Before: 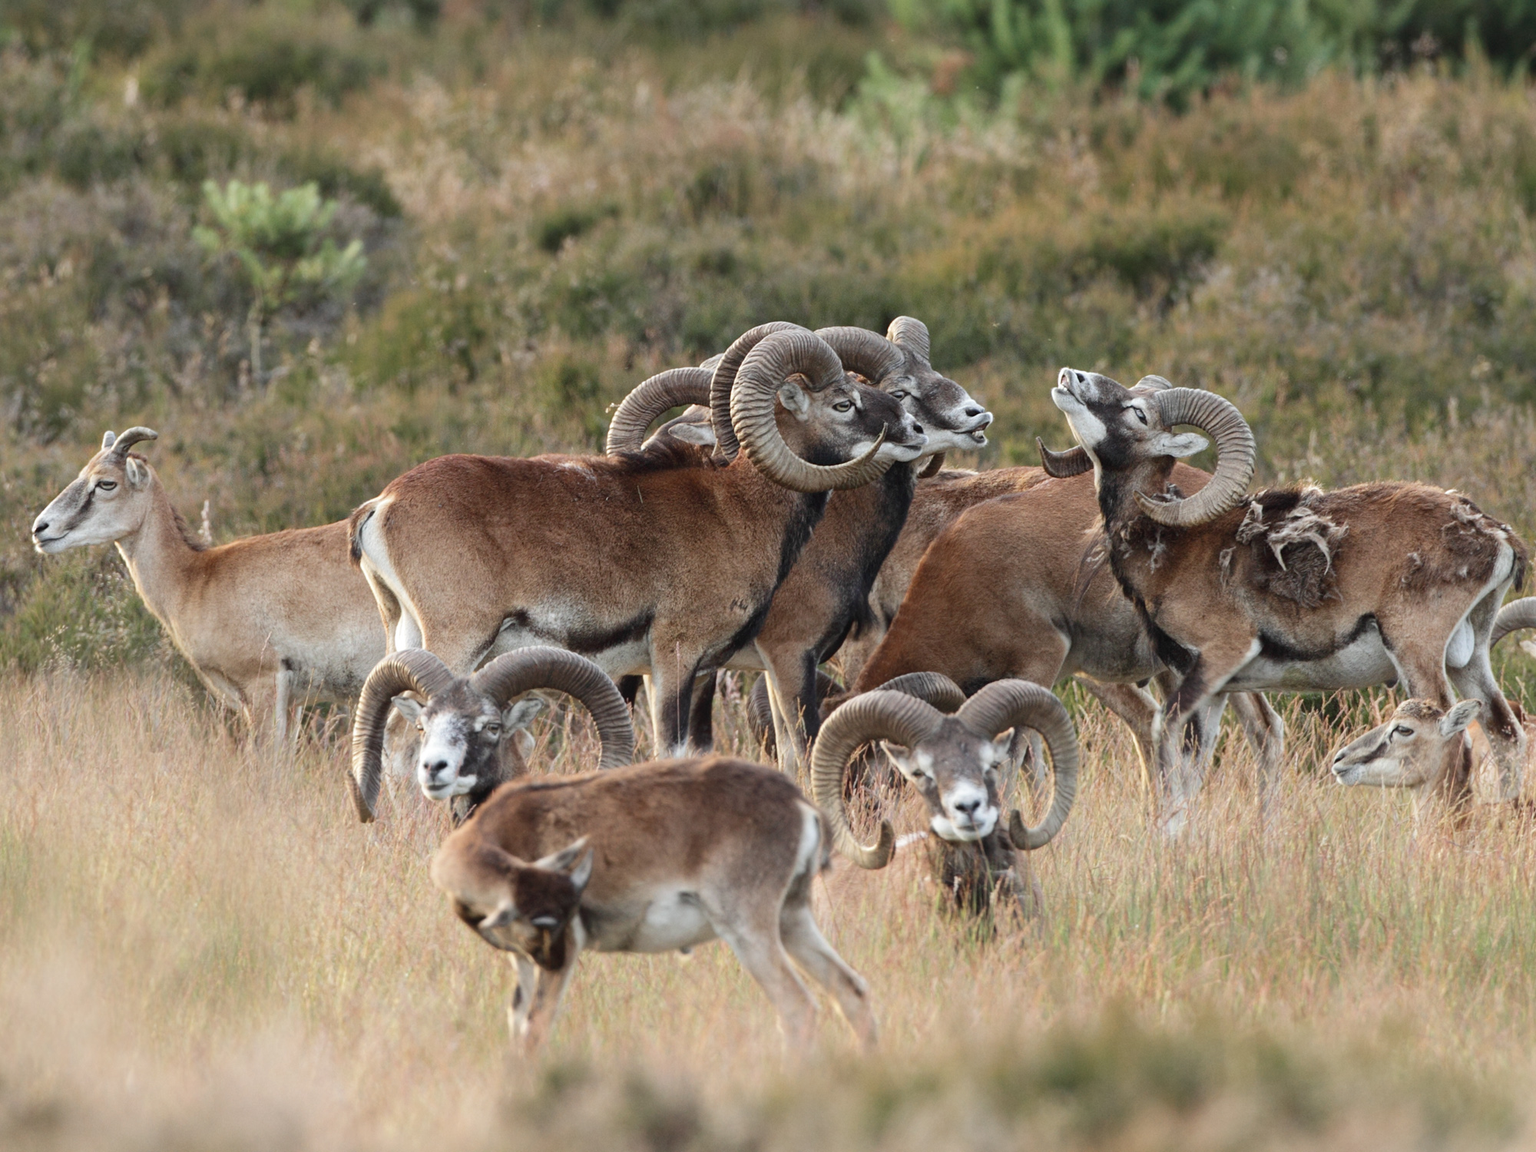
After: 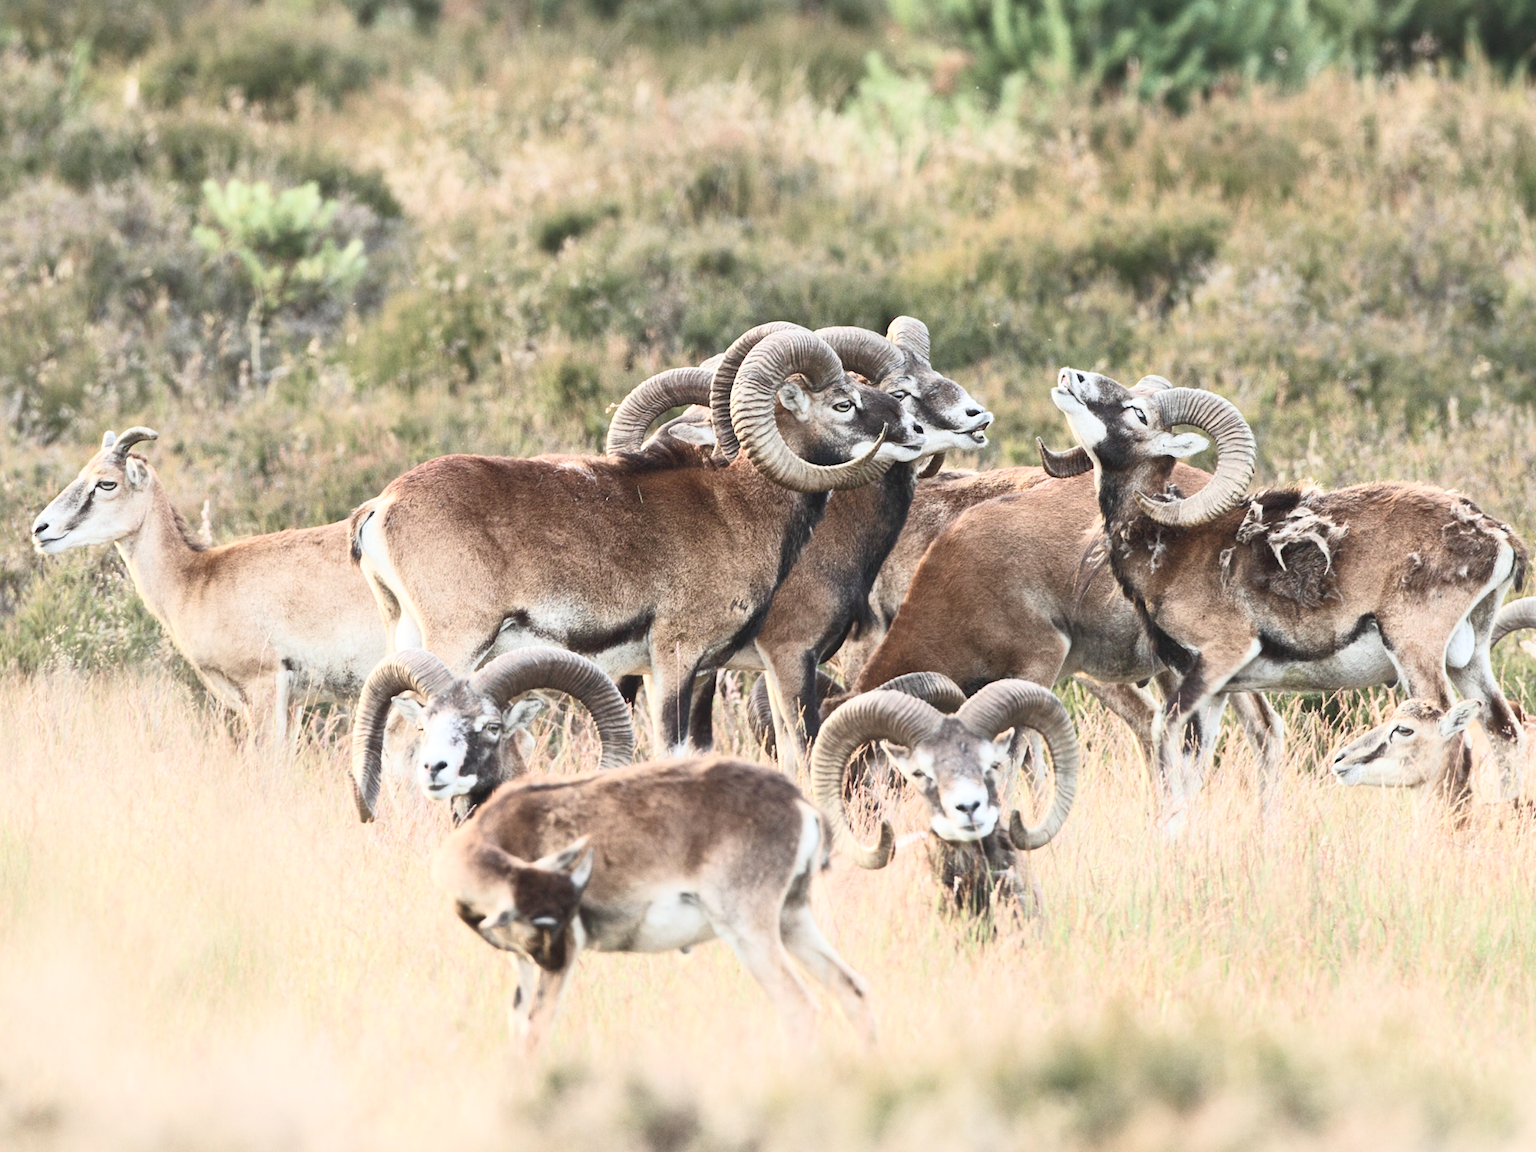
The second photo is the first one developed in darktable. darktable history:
contrast brightness saturation: contrast 0.43, brightness 0.546, saturation -0.191
velvia: on, module defaults
